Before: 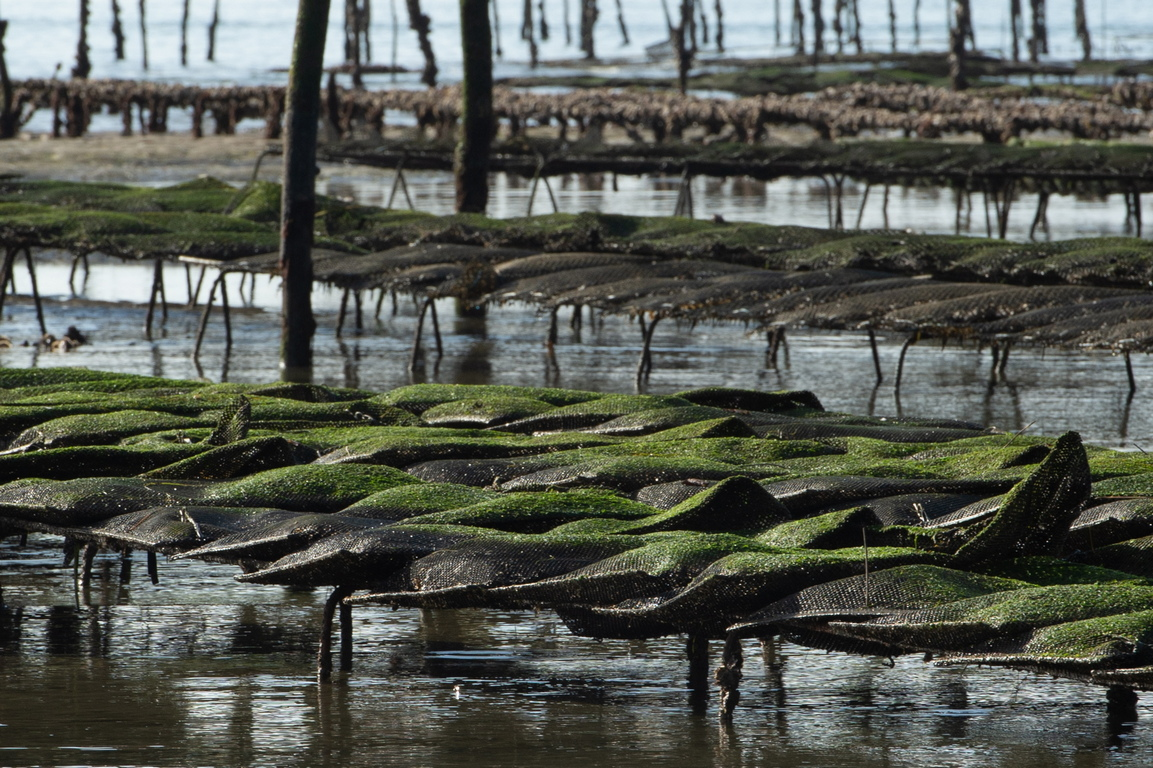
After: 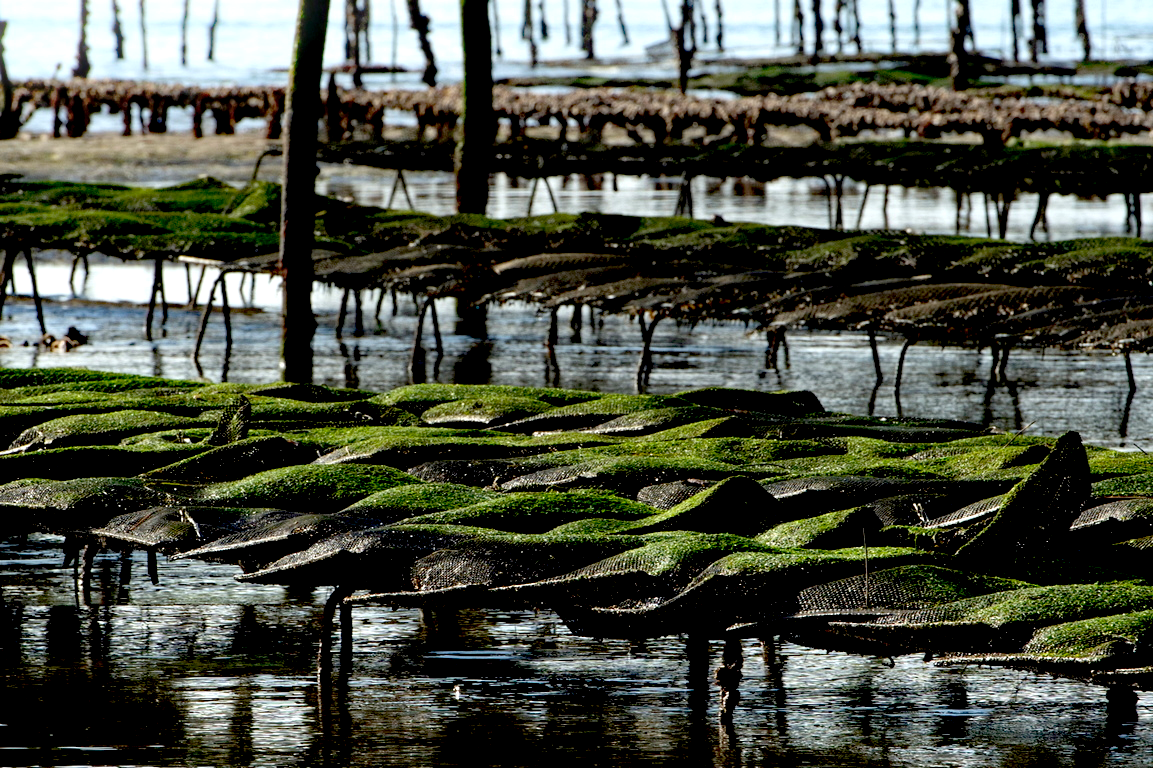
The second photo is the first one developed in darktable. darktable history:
exposure: black level correction 0.04, exposure 0.5 EV, compensate highlight preservation false
bloom: size 13.65%, threshold 98.39%, strength 4.82%
haze removal: compatibility mode true, adaptive false
